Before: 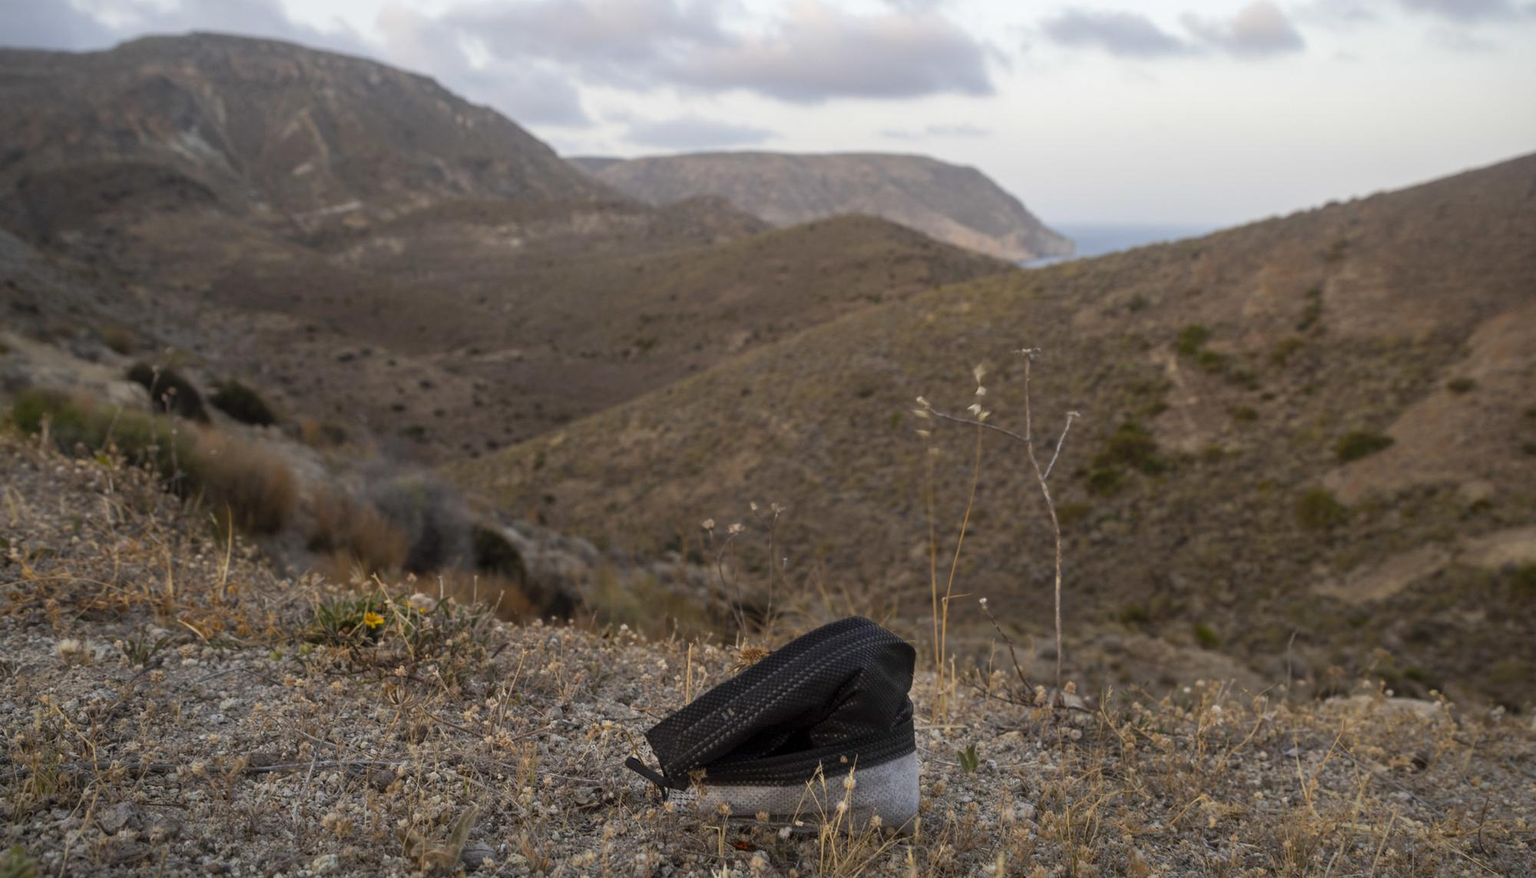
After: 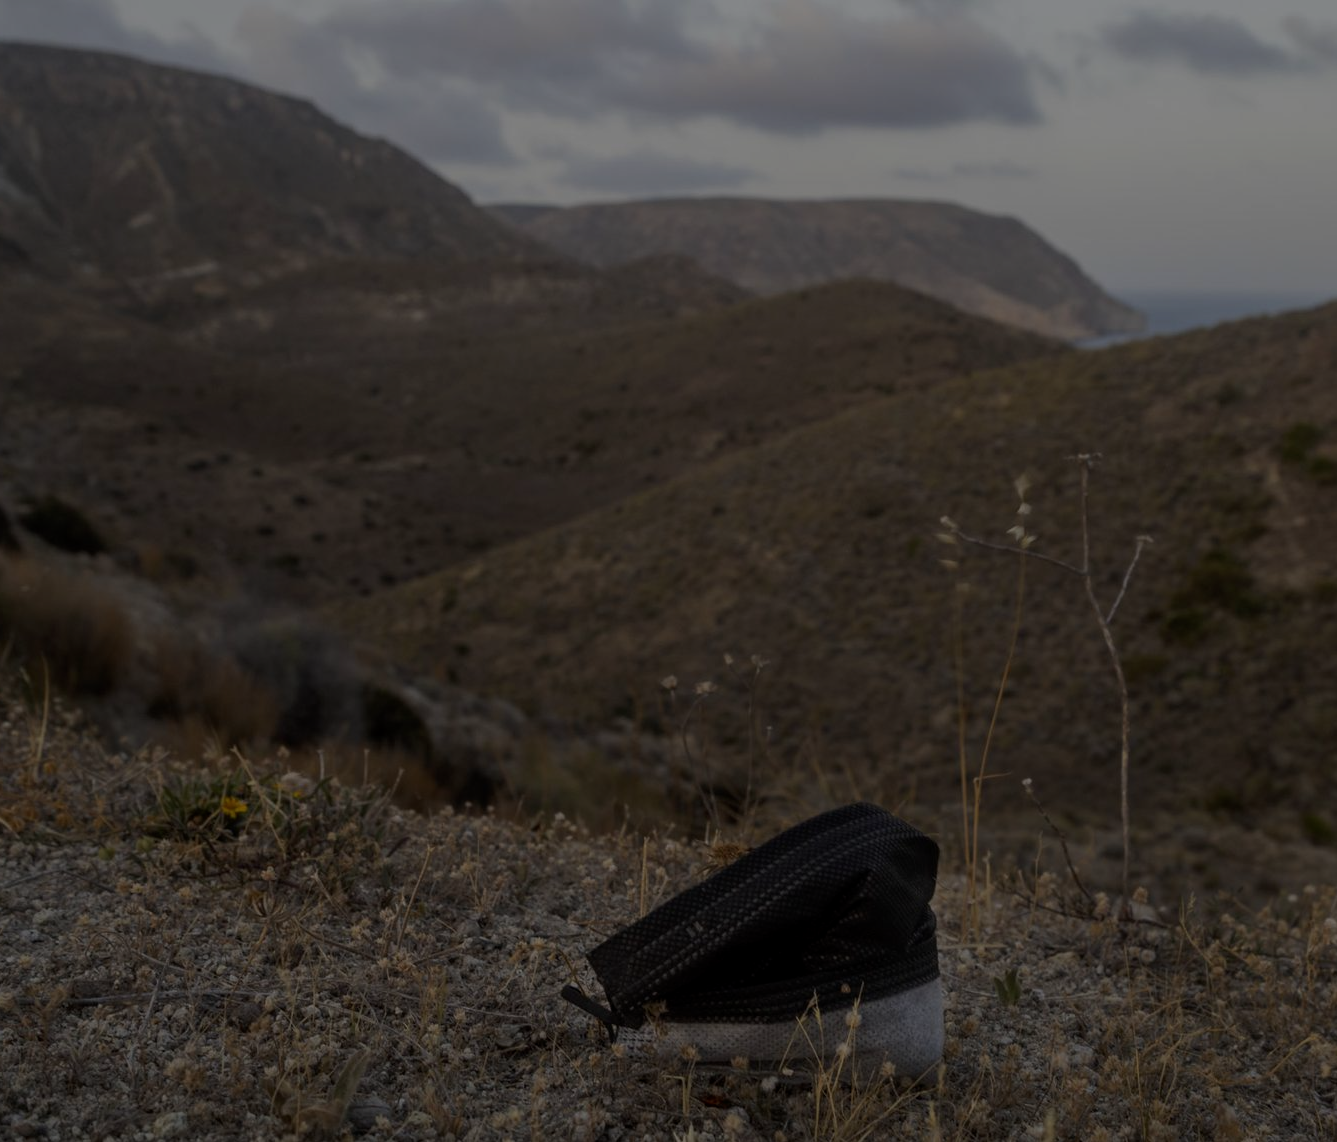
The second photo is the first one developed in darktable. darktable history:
crop and rotate: left 12.681%, right 20.453%
exposure: exposure -1.95 EV, compensate exposure bias true, compensate highlight preservation false
local contrast: detail 109%
